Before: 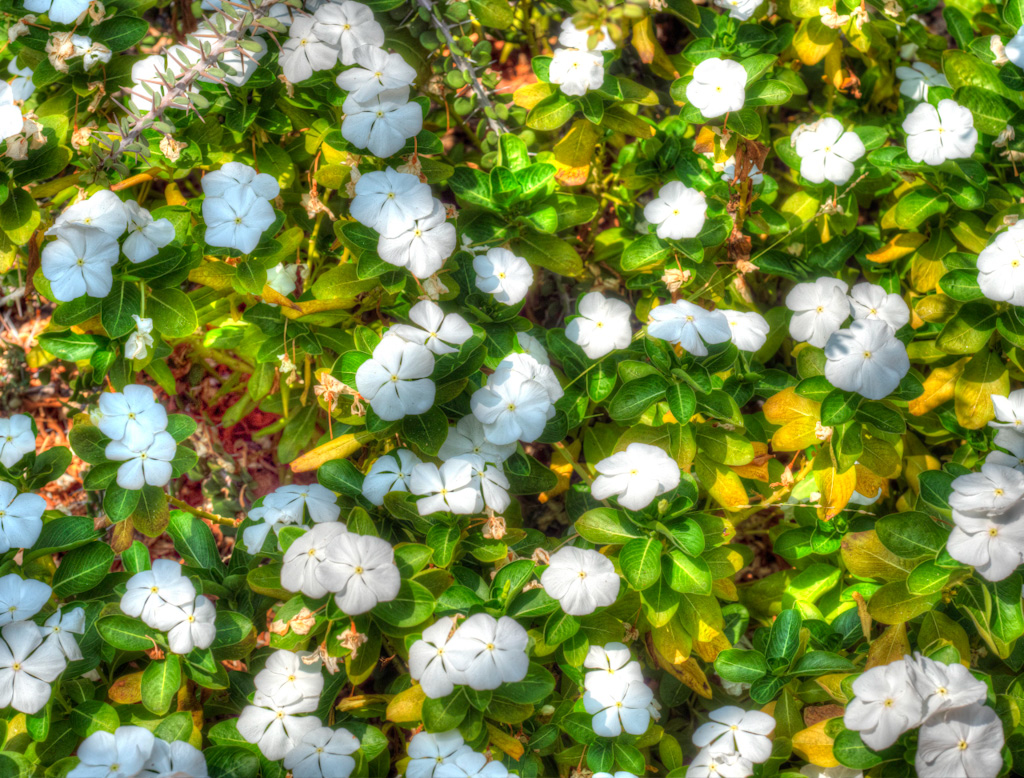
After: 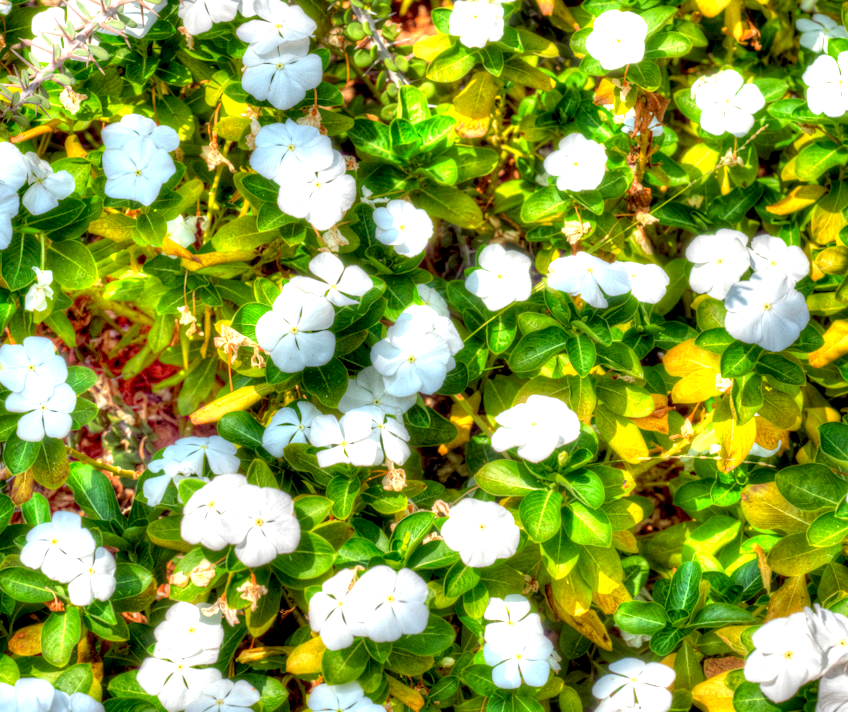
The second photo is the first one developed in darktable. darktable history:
crop: left 9.807%, top 6.259%, right 7.334%, bottom 2.177%
exposure: black level correction 0.012, exposure 0.7 EV, compensate exposure bias true, compensate highlight preservation false
